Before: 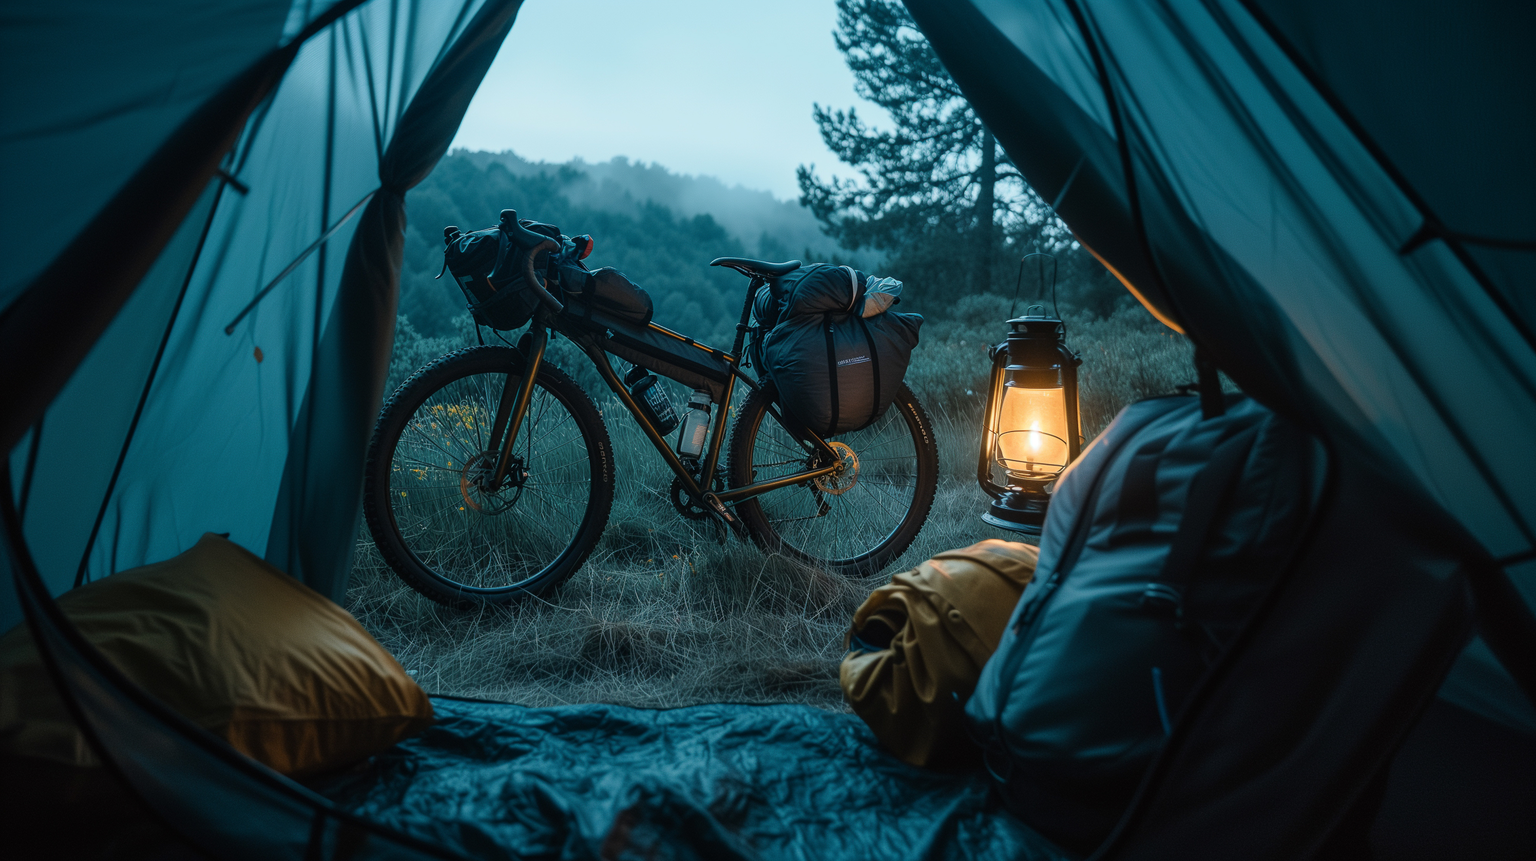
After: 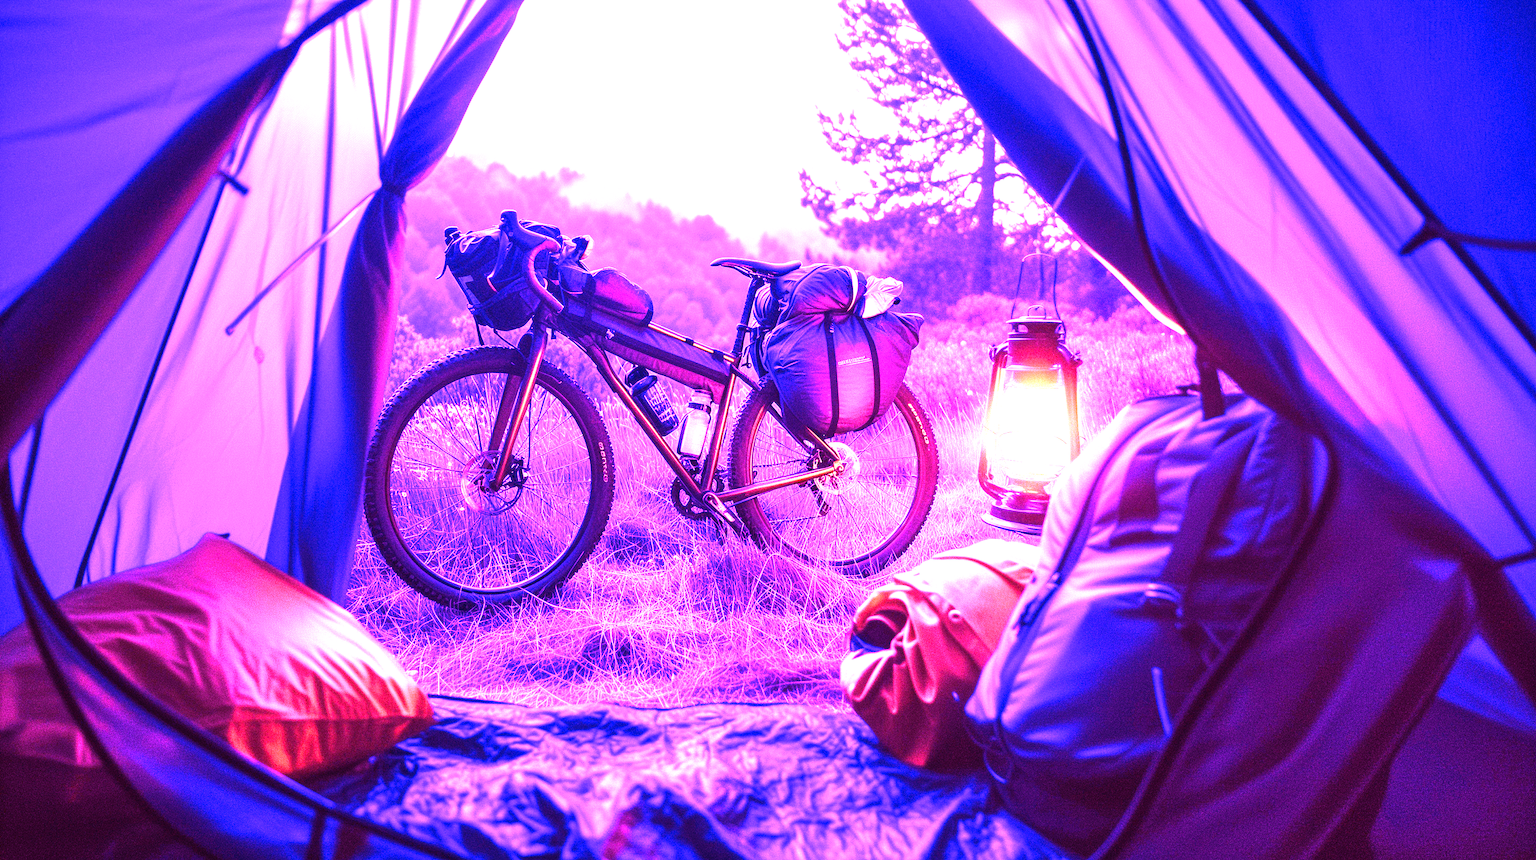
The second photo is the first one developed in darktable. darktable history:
grain: coarseness 0.09 ISO
white balance: red 8, blue 8
velvia: on, module defaults
